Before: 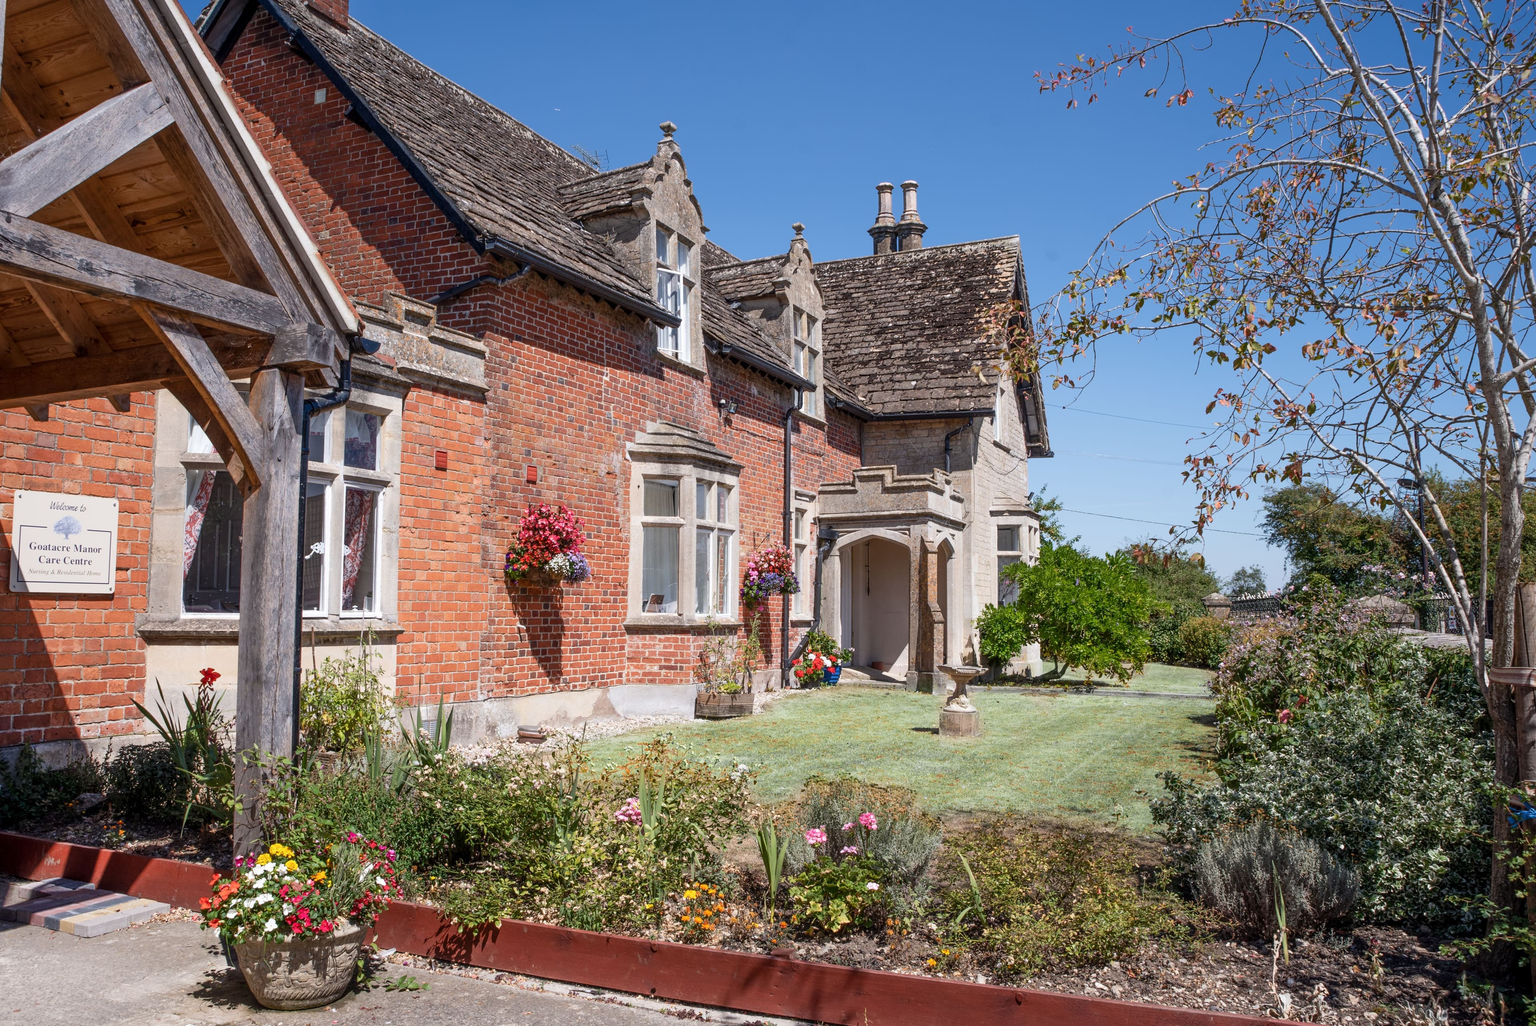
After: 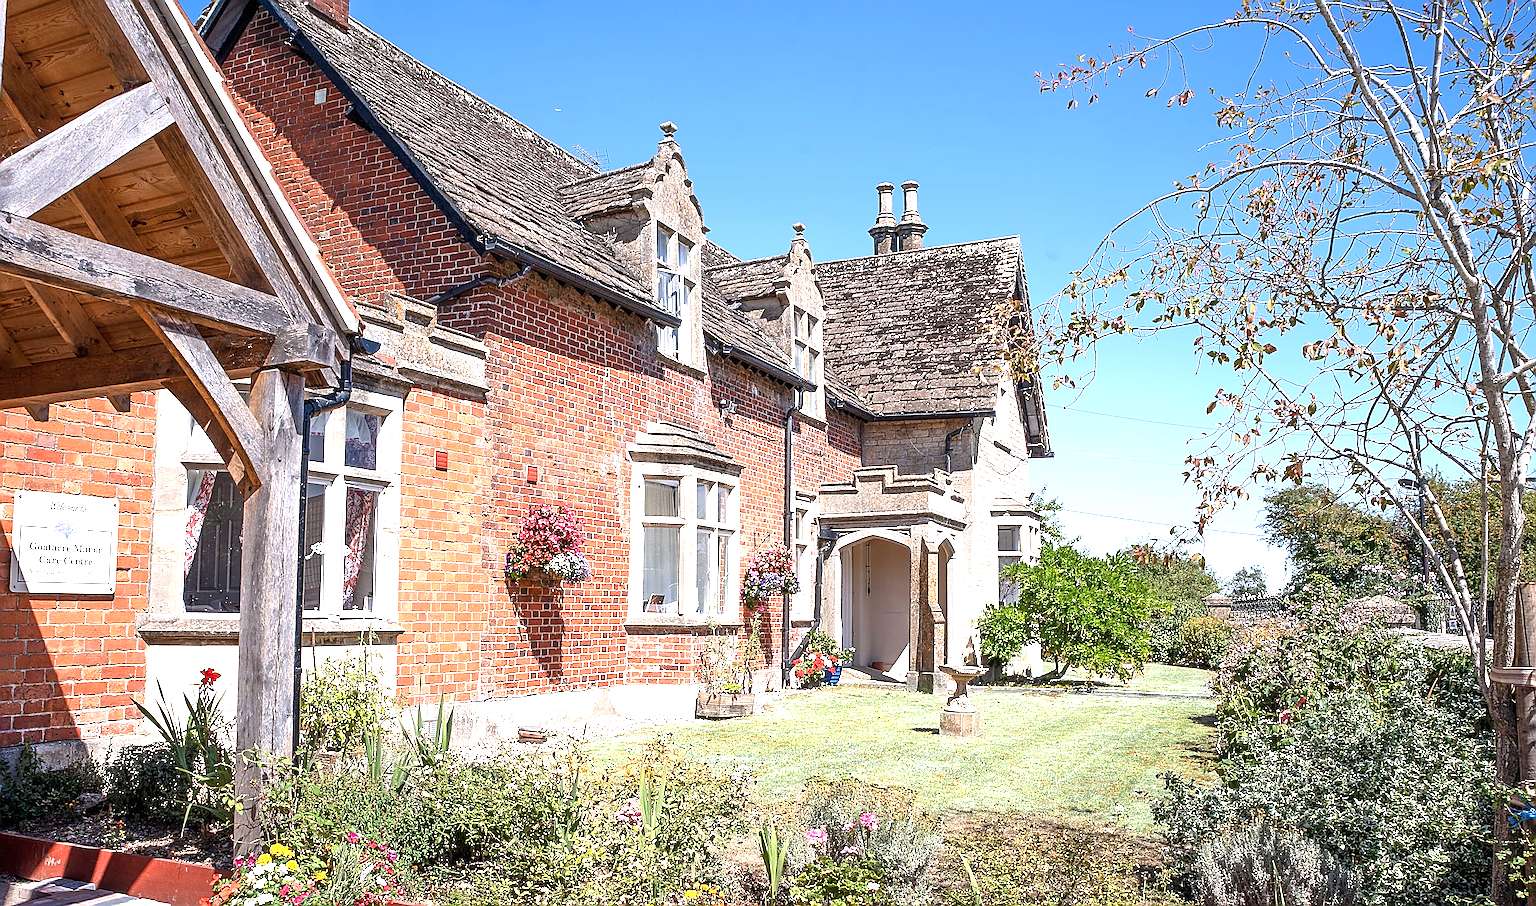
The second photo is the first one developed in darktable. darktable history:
sharpen: amount 1.864
exposure: black level correction 0, exposure 1.106 EV, compensate exposure bias true, compensate highlight preservation false
crop and rotate: top 0%, bottom 11.594%
